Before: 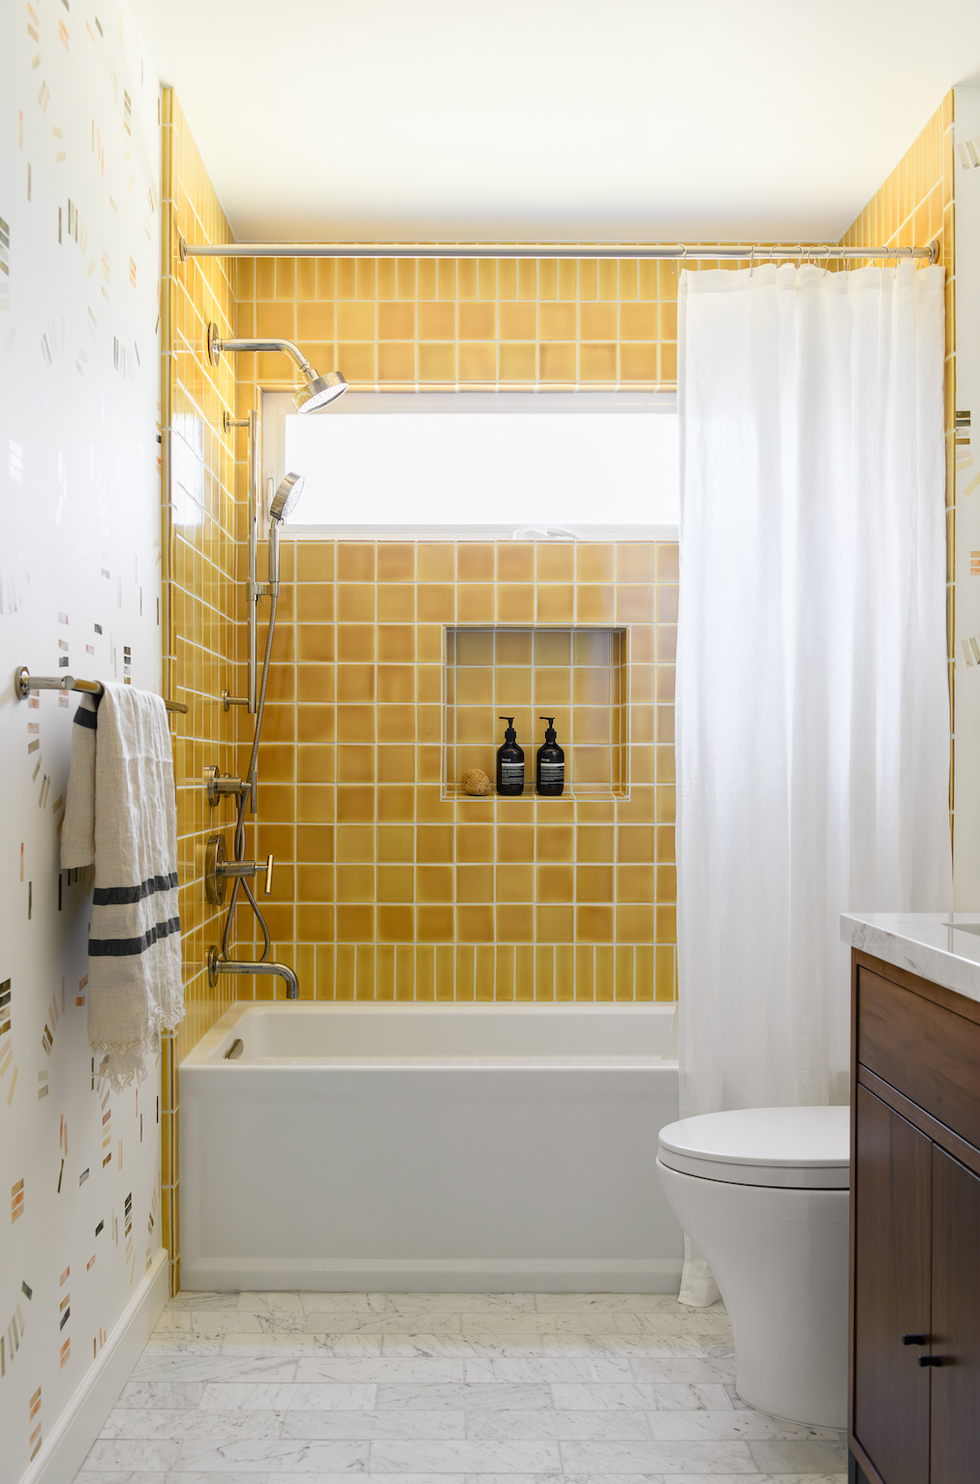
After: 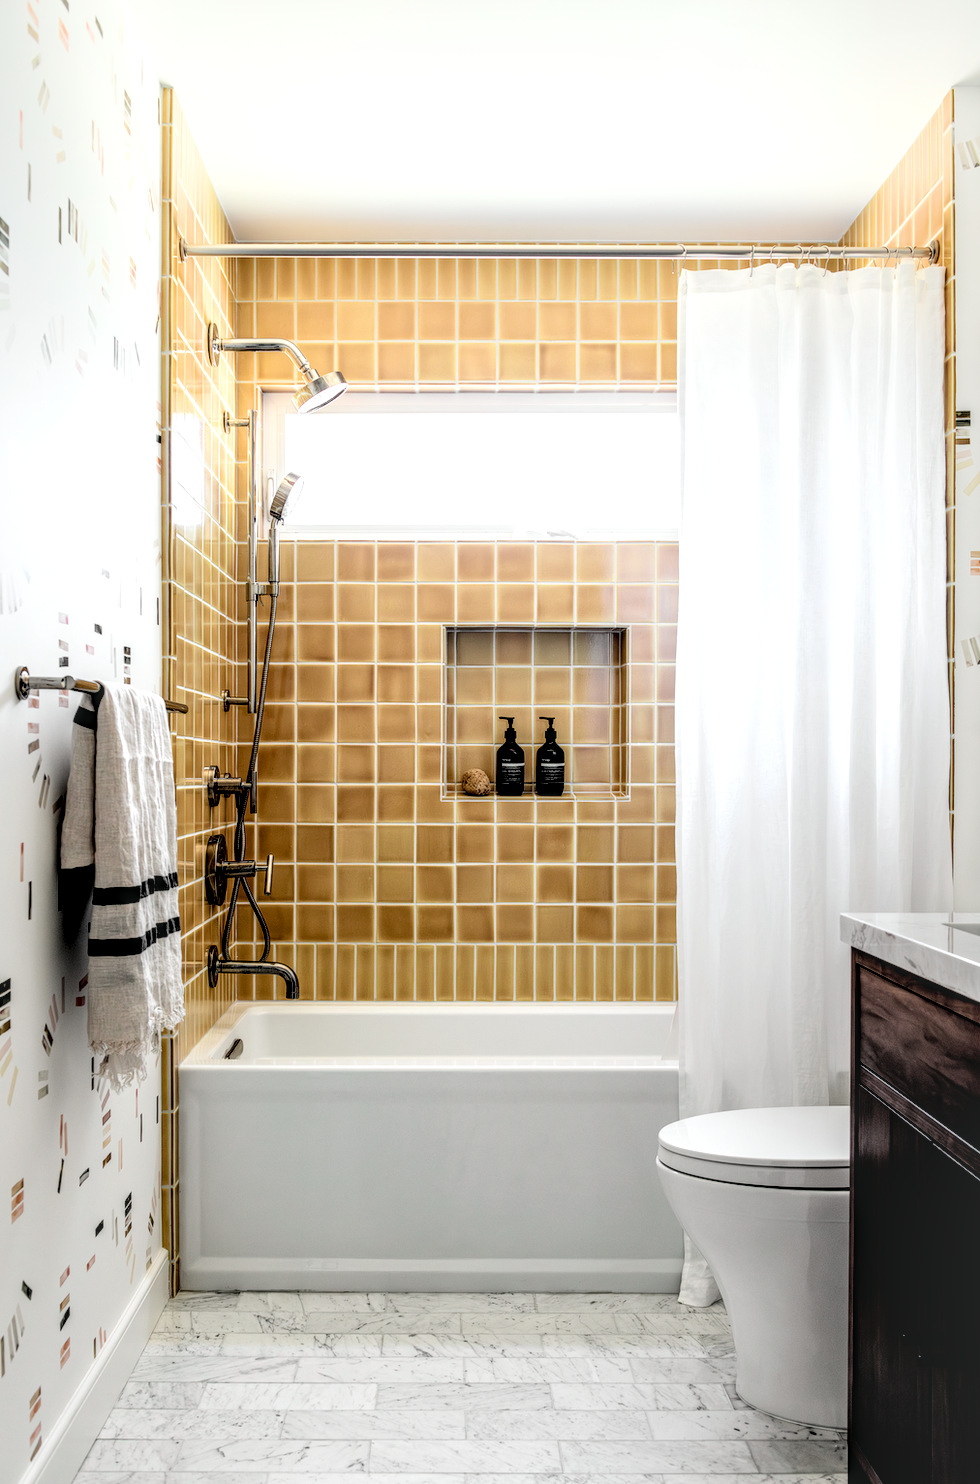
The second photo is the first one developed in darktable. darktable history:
filmic rgb: middle gray luminance 13.47%, black relative exposure -1.9 EV, white relative exposure 3.08 EV, target black luminance 0%, hardness 1.81, latitude 58.63%, contrast 1.72, highlights saturation mix 4.2%, shadows ↔ highlights balance -36.73%, color science v6 (2022)
tone curve: curves: ch0 [(0, 0.046) (0.04, 0.074) (0.831, 0.861) (1, 1)]; ch1 [(0, 0) (0.146, 0.159) (0.338, 0.365) (0.417, 0.455) (0.489, 0.486) (0.504, 0.502) (0.529, 0.537) (0.563, 0.567) (1, 1)]; ch2 [(0, 0) (0.307, 0.298) (0.388, 0.375) (0.443, 0.456) (0.485, 0.492) (0.544, 0.525) (1, 1)], color space Lab, independent channels, preserve colors none
local contrast: highlights 5%, shadows 2%, detail 181%
